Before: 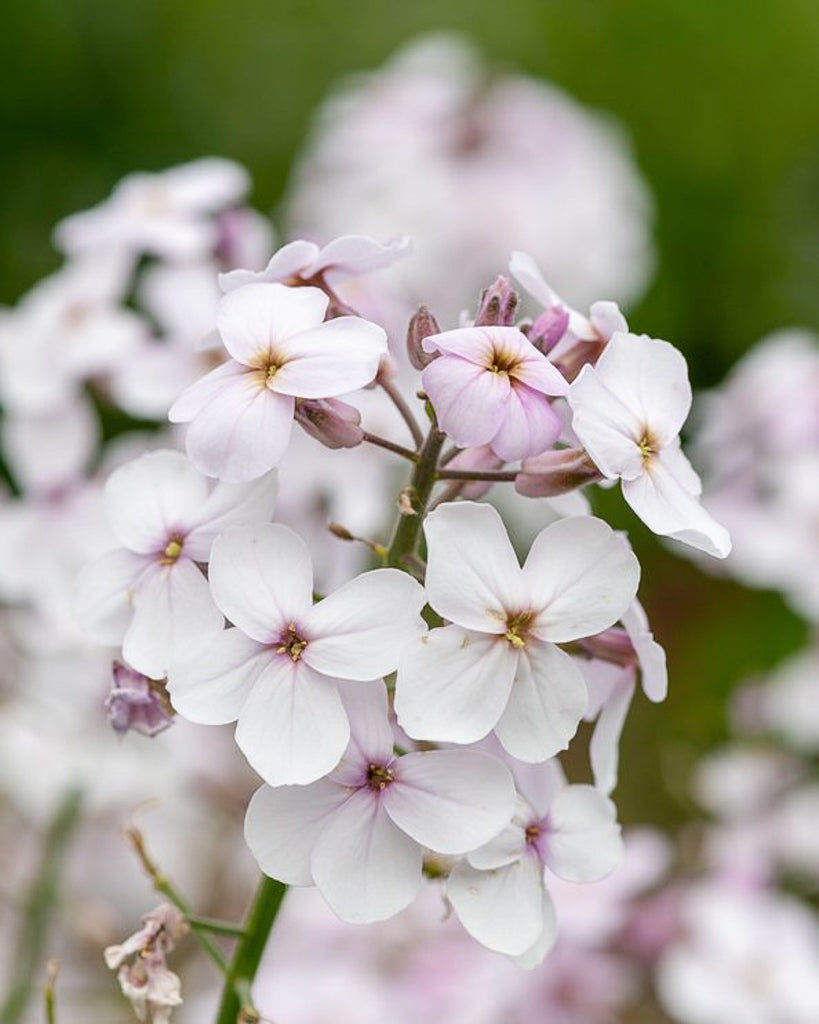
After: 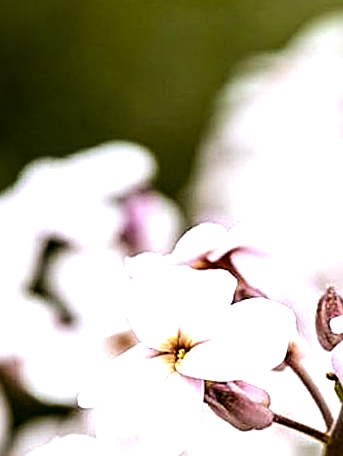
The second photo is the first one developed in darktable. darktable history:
crop and rotate: left 10.817%, top 0.062%, right 47.194%, bottom 53.626%
tone equalizer: -8 EV -1.08 EV, -7 EV -1.01 EV, -6 EV -0.867 EV, -5 EV -0.578 EV, -3 EV 0.578 EV, -2 EV 0.867 EV, -1 EV 1.01 EV, +0 EV 1.08 EV, edges refinement/feathering 500, mask exposure compensation -1.57 EV, preserve details no
rgb levels: mode RGB, independent channels, levels [[0, 0.5, 1], [0, 0.521, 1], [0, 0.536, 1]]
contrast equalizer: octaves 7, y [[0.6 ×6], [0.55 ×6], [0 ×6], [0 ×6], [0 ×6]], mix 0.53
rotate and perspective: rotation -1°, crop left 0.011, crop right 0.989, crop top 0.025, crop bottom 0.975
sharpen: on, module defaults
